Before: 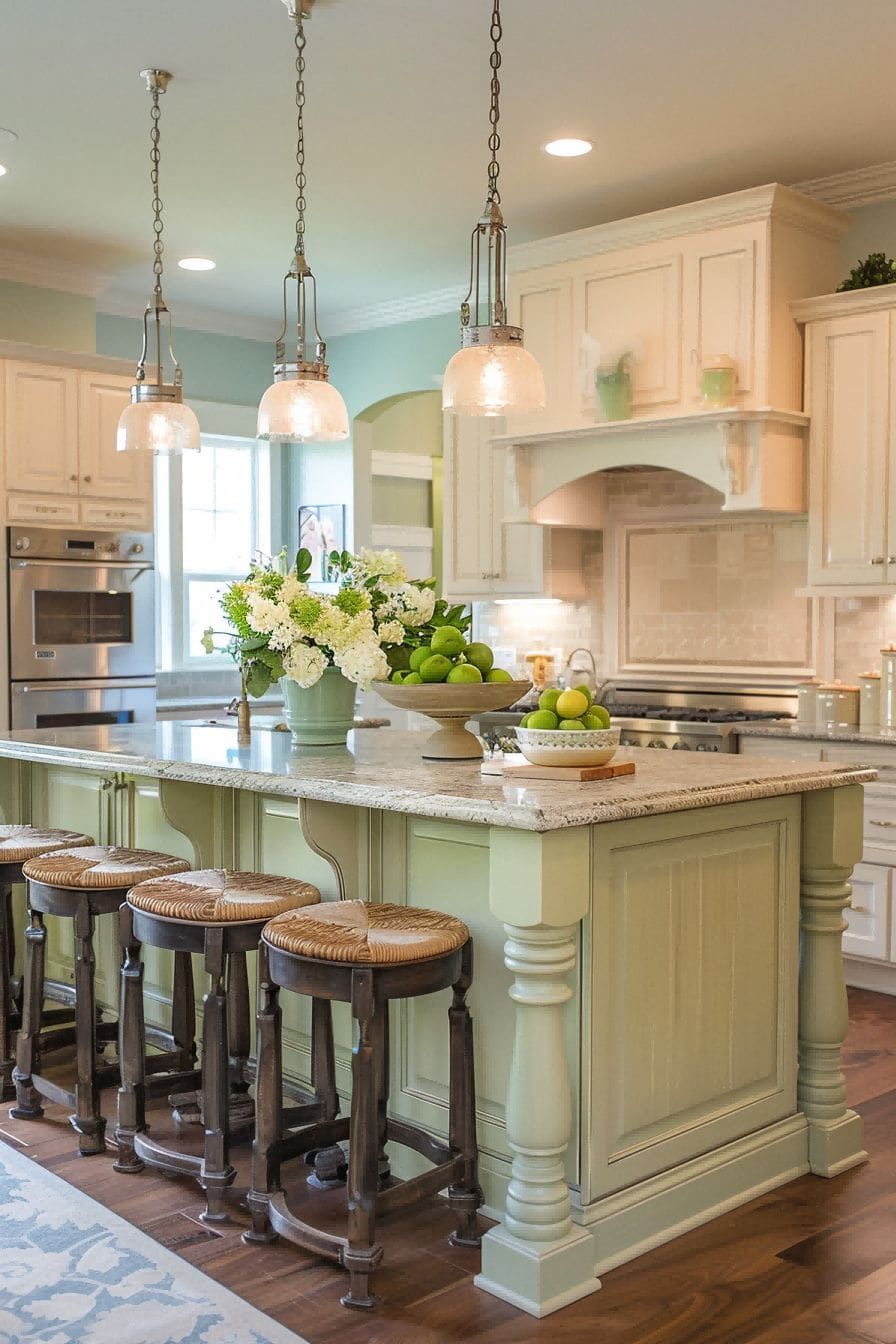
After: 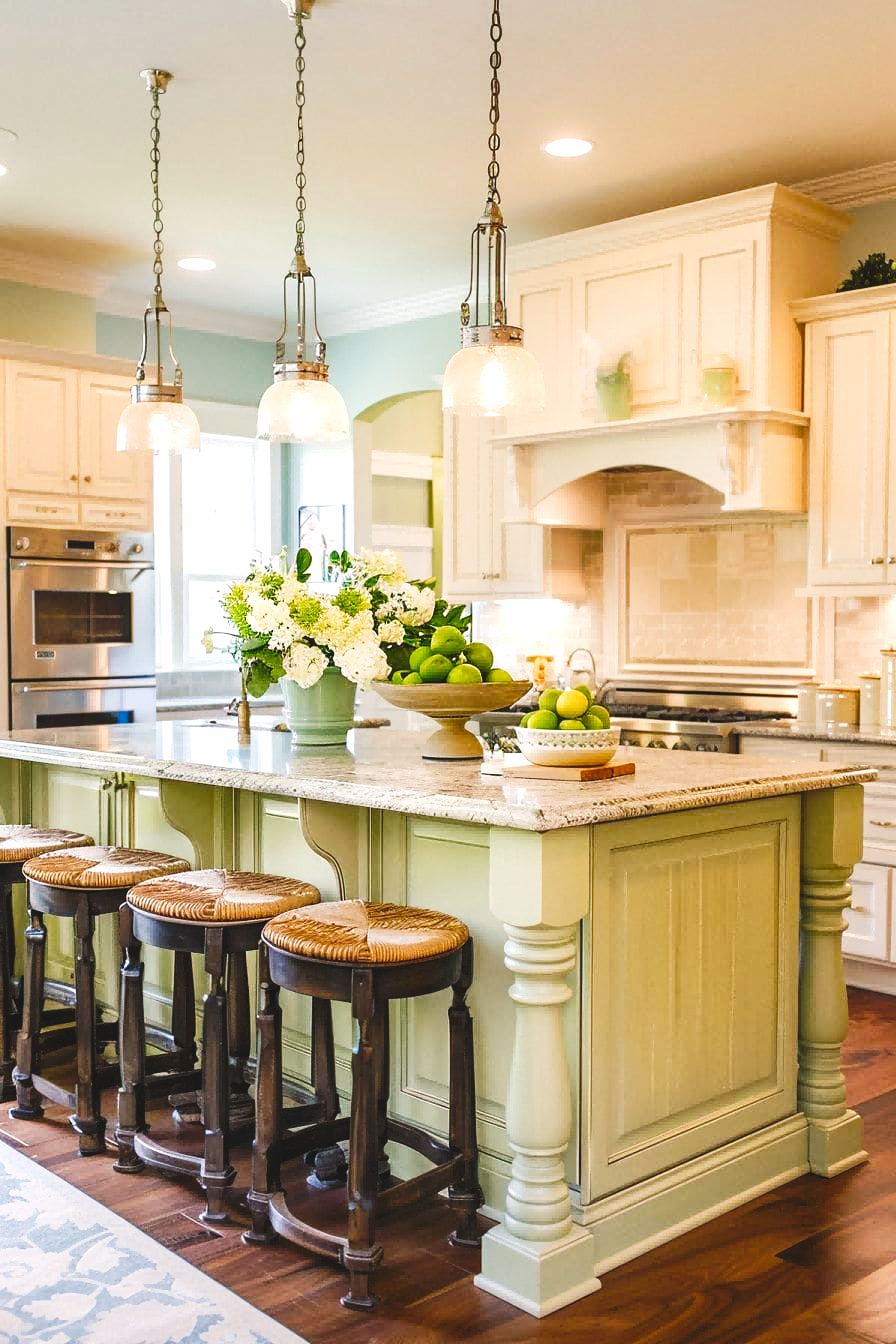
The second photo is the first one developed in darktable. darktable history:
tone curve: curves: ch0 [(0, 0) (0.003, 0.072) (0.011, 0.077) (0.025, 0.082) (0.044, 0.094) (0.069, 0.106) (0.1, 0.125) (0.136, 0.145) (0.177, 0.173) (0.224, 0.216) (0.277, 0.281) (0.335, 0.356) (0.399, 0.436) (0.468, 0.53) (0.543, 0.629) (0.623, 0.724) (0.709, 0.808) (0.801, 0.88) (0.898, 0.941) (1, 1)], preserve colors none
color balance rgb: shadows lift › chroma 1%, shadows lift › hue 217.2°, power › hue 310.8°, highlights gain › chroma 2%, highlights gain › hue 44.4°, global offset › luminance 0.25%, global offset › hue 171.6°, perceptual saturation grading › global saturation 14.09%, perceptual saturation grading › highlights -30%, perceptual saturation grading › shadows 50.67%, global vibrance 25%, contrast 20%
